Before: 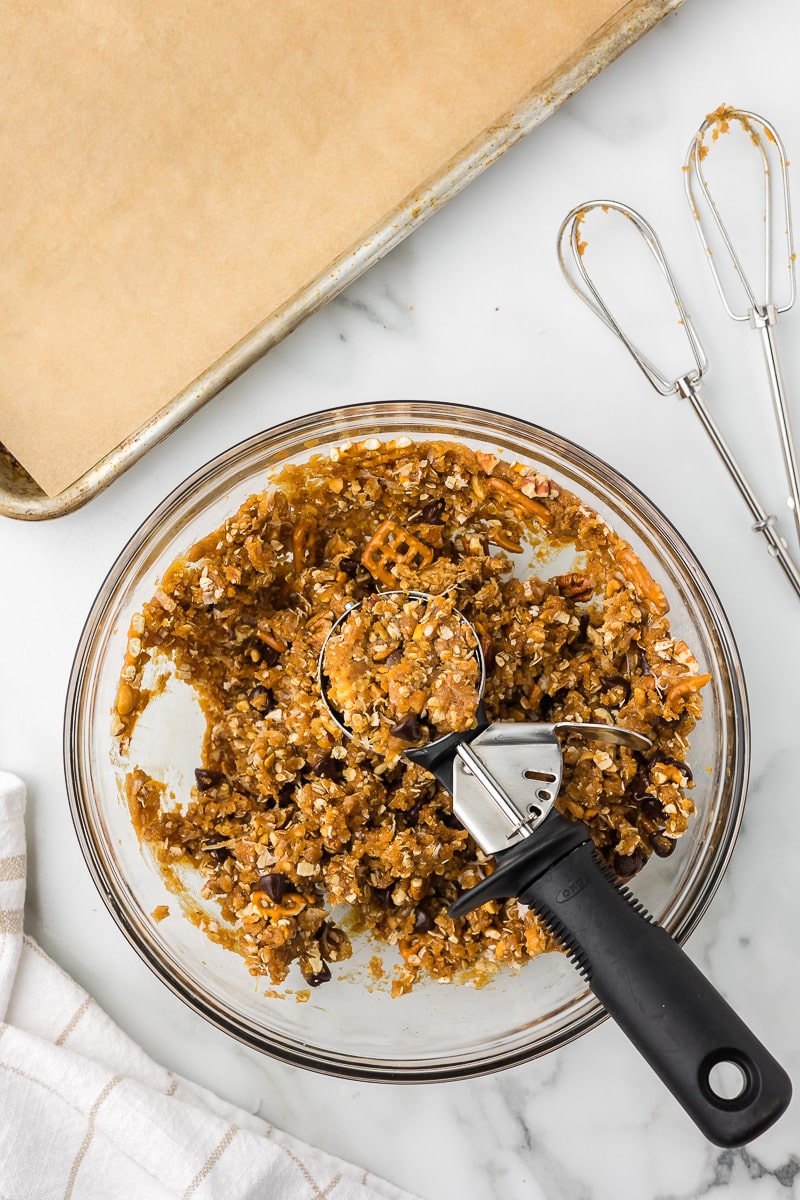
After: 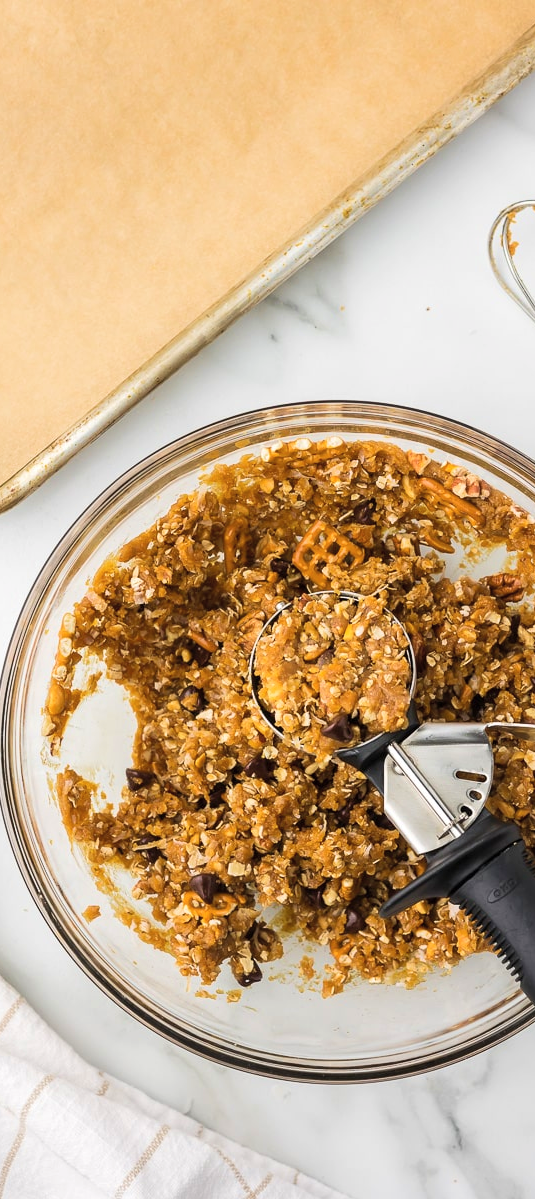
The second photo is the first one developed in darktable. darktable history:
crop and rotate: left 8.716%, right 24.404%
contrast brightness saturation: contrast 0.047, brightness 0.058, saturation 0.01
velvia: on, module defaults
